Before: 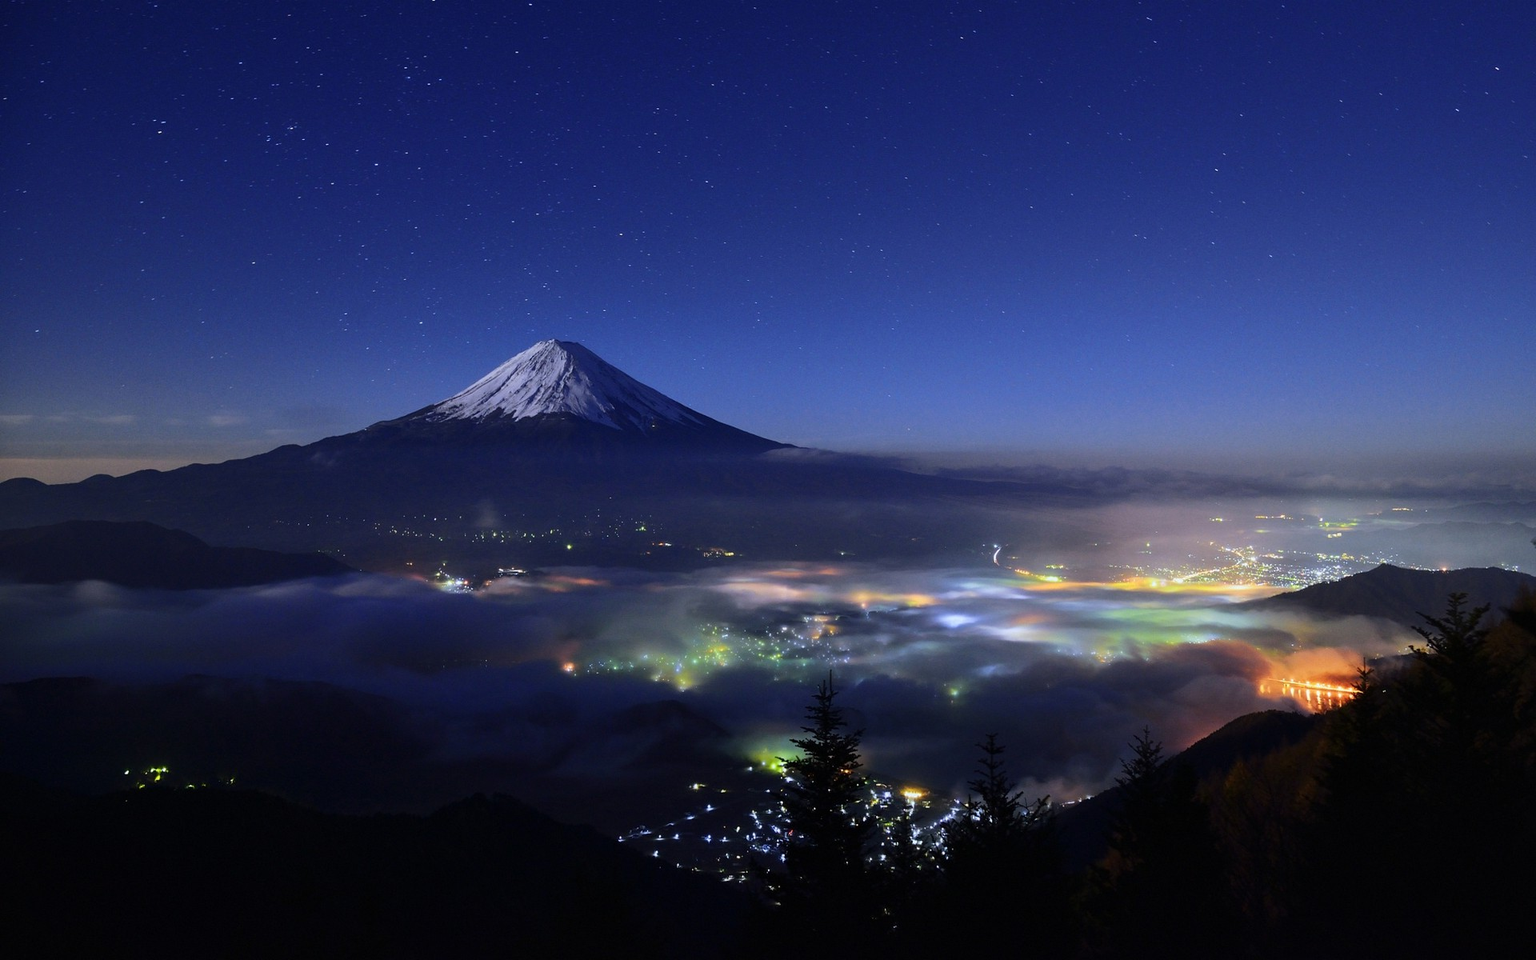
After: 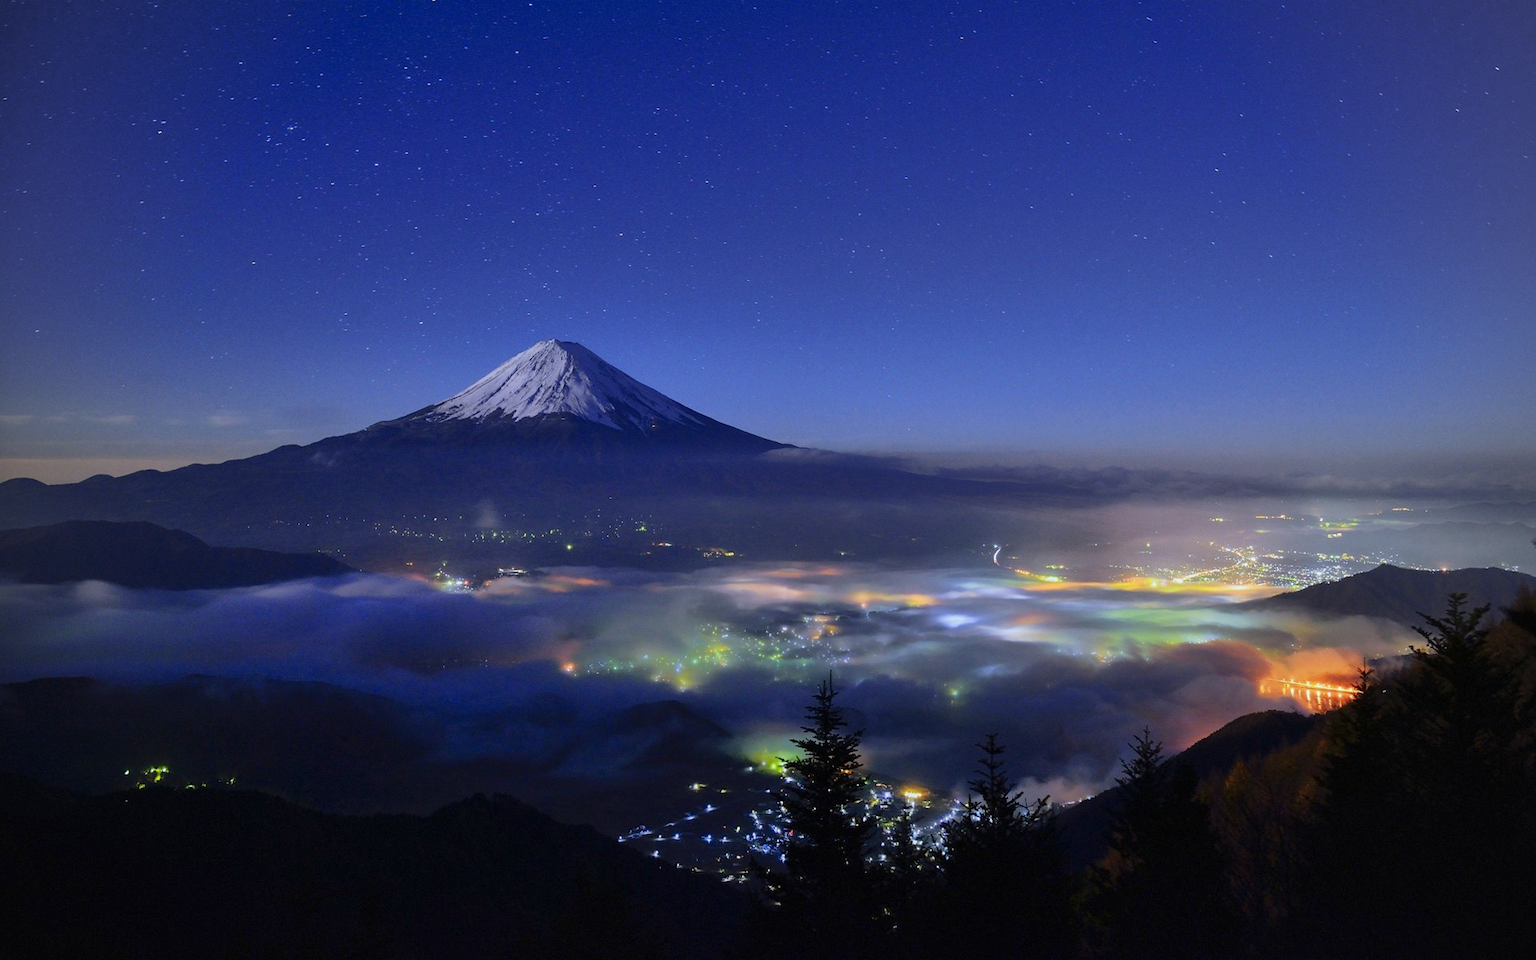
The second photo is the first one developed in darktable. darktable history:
shadows and highlights: on, module defaults
vignetting: brightness -0.174
